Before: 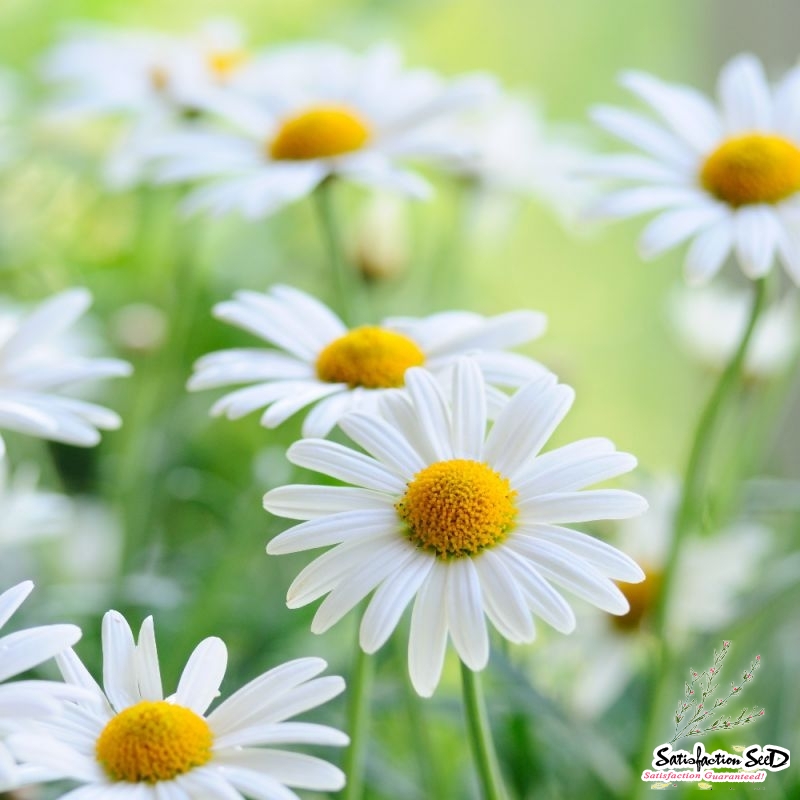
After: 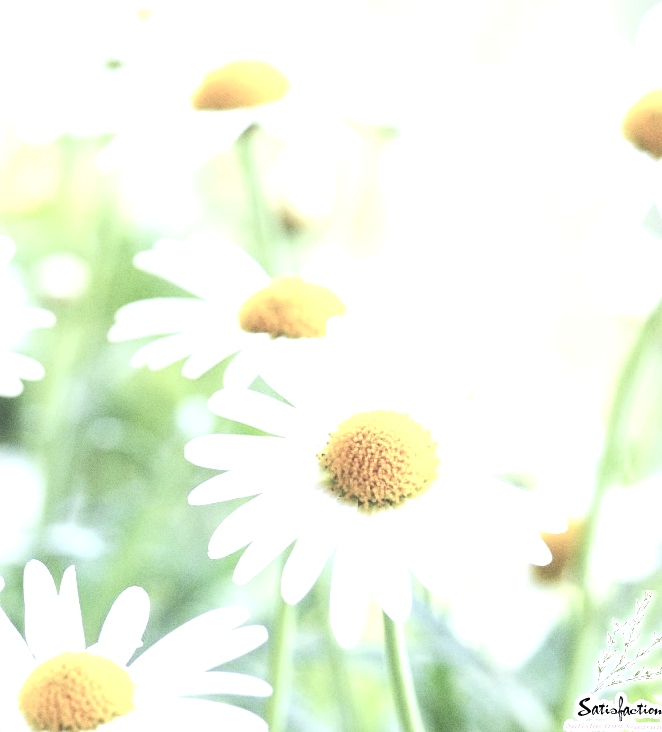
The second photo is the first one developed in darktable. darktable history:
grain: on, module defaults
exposure: black level correction 0, exposure 1.45 EV, compensate exposure bias true, compensate highlight preservation false
contrast brightness saturation: brightness 0.18, saturation -0.5
crop: left 9.807%, top 6.259%, right 7.334%, bottom 2.177%
white balance: red 0.954, blue 1.079
